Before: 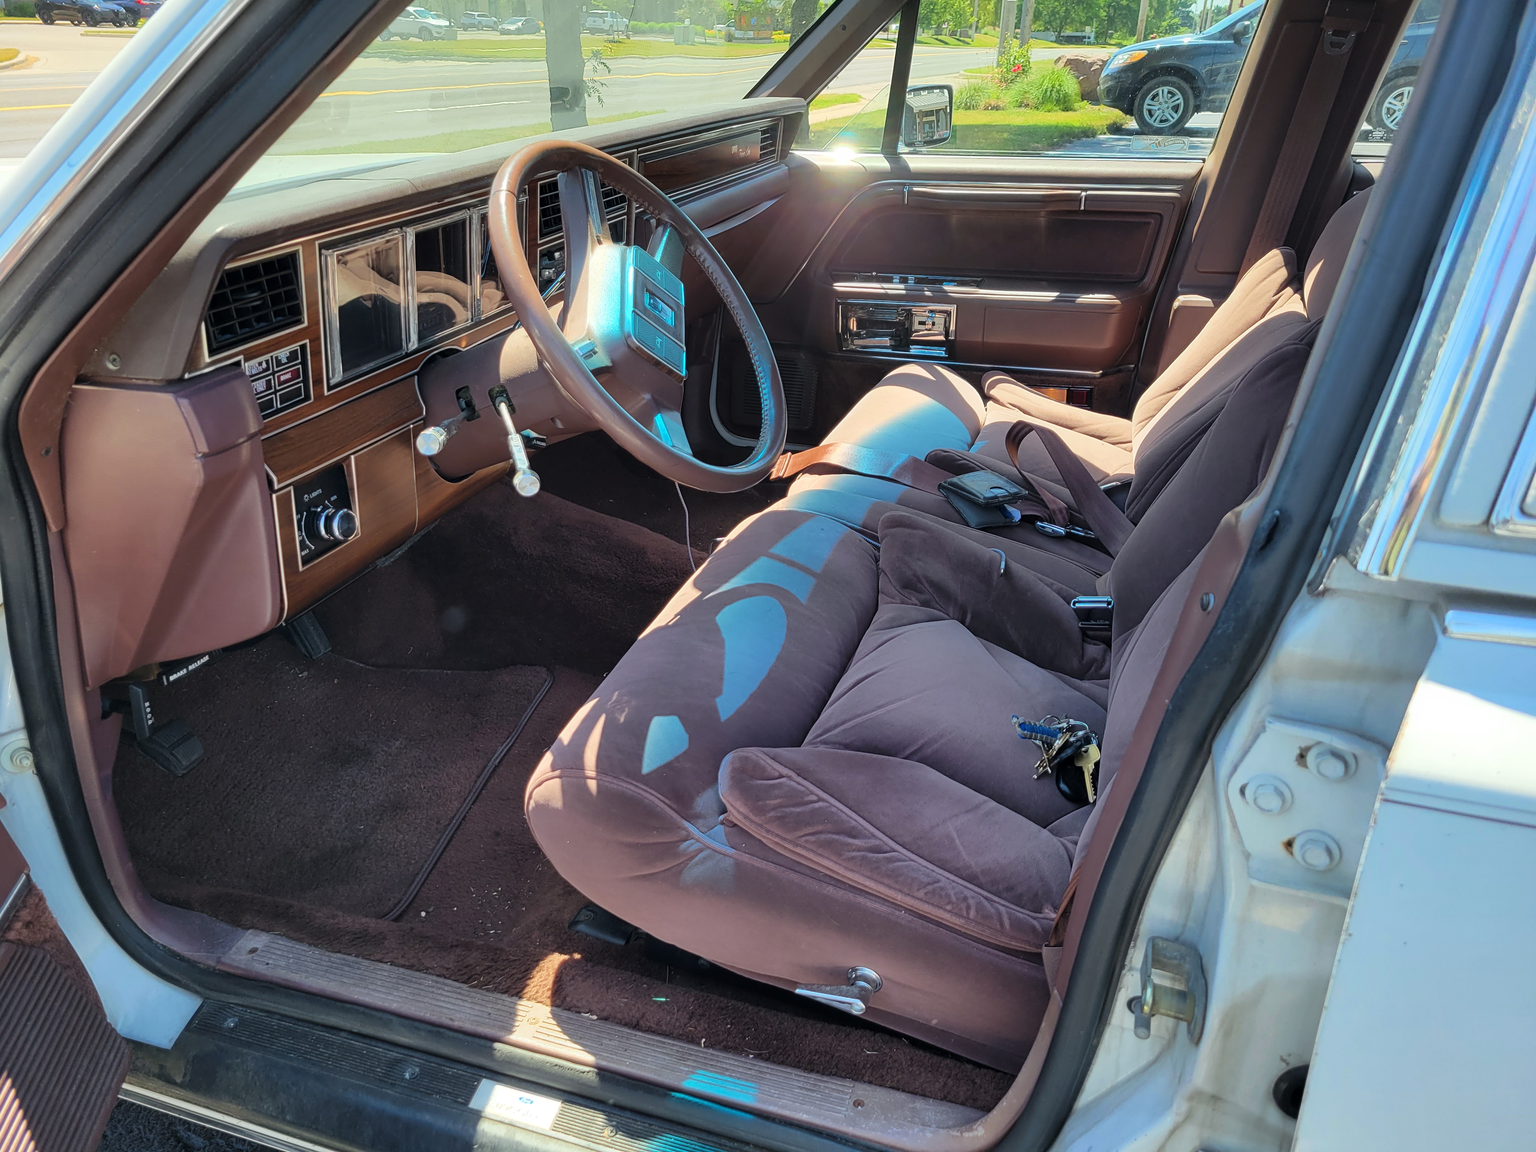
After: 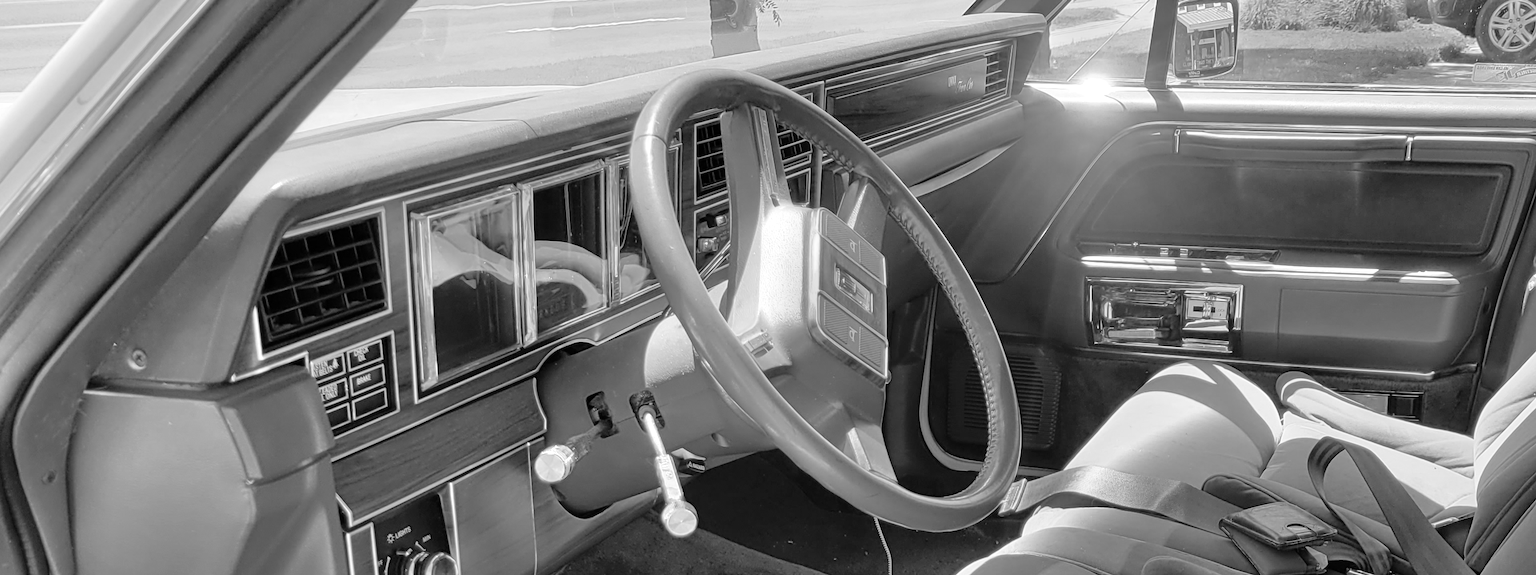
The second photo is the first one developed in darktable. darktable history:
monochrome: a -11.7, b 1.62, size 0.5, highlights 0.38
white balance: red 0.983, blue 1.036
crop: left 0.579%, top 7.627%, right 23.167%, bottom 54.275%
tone equalizer: -7 EV 0.15 EV, -6 EV 0.6 EV, -5 EV 1.15 EV, -4 EV 1.33 EV, -3 EV 1.15 EV, -2 EV 0.6 EV, -1 EV 0.15 EV, mask exposure compensation -0.5 EV
